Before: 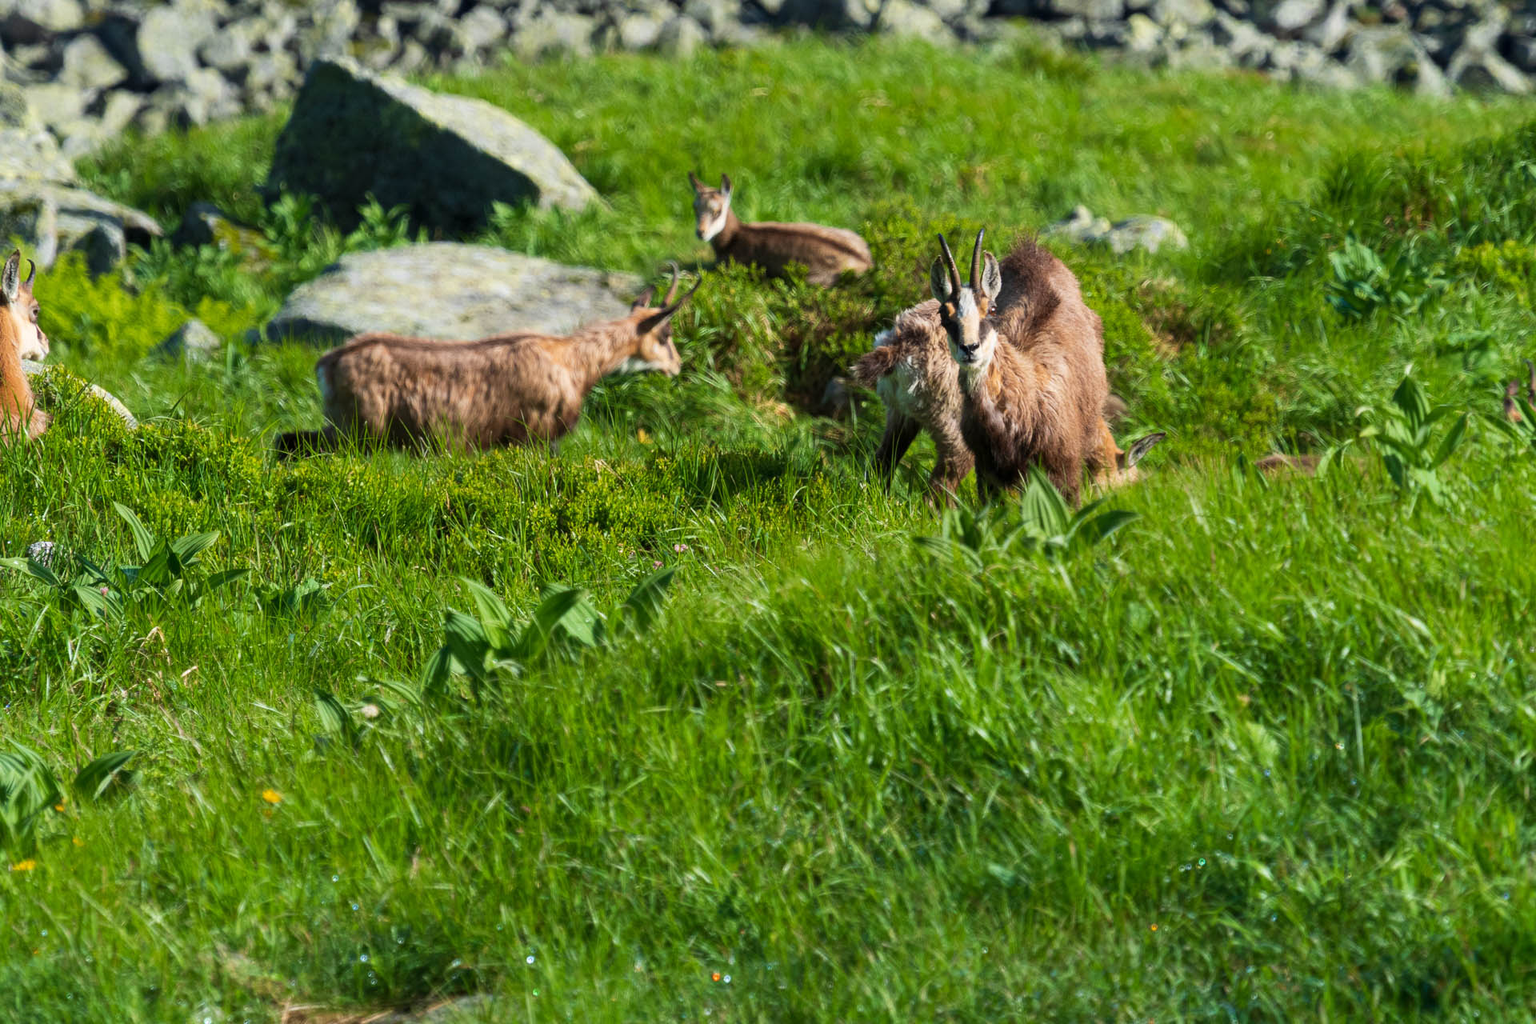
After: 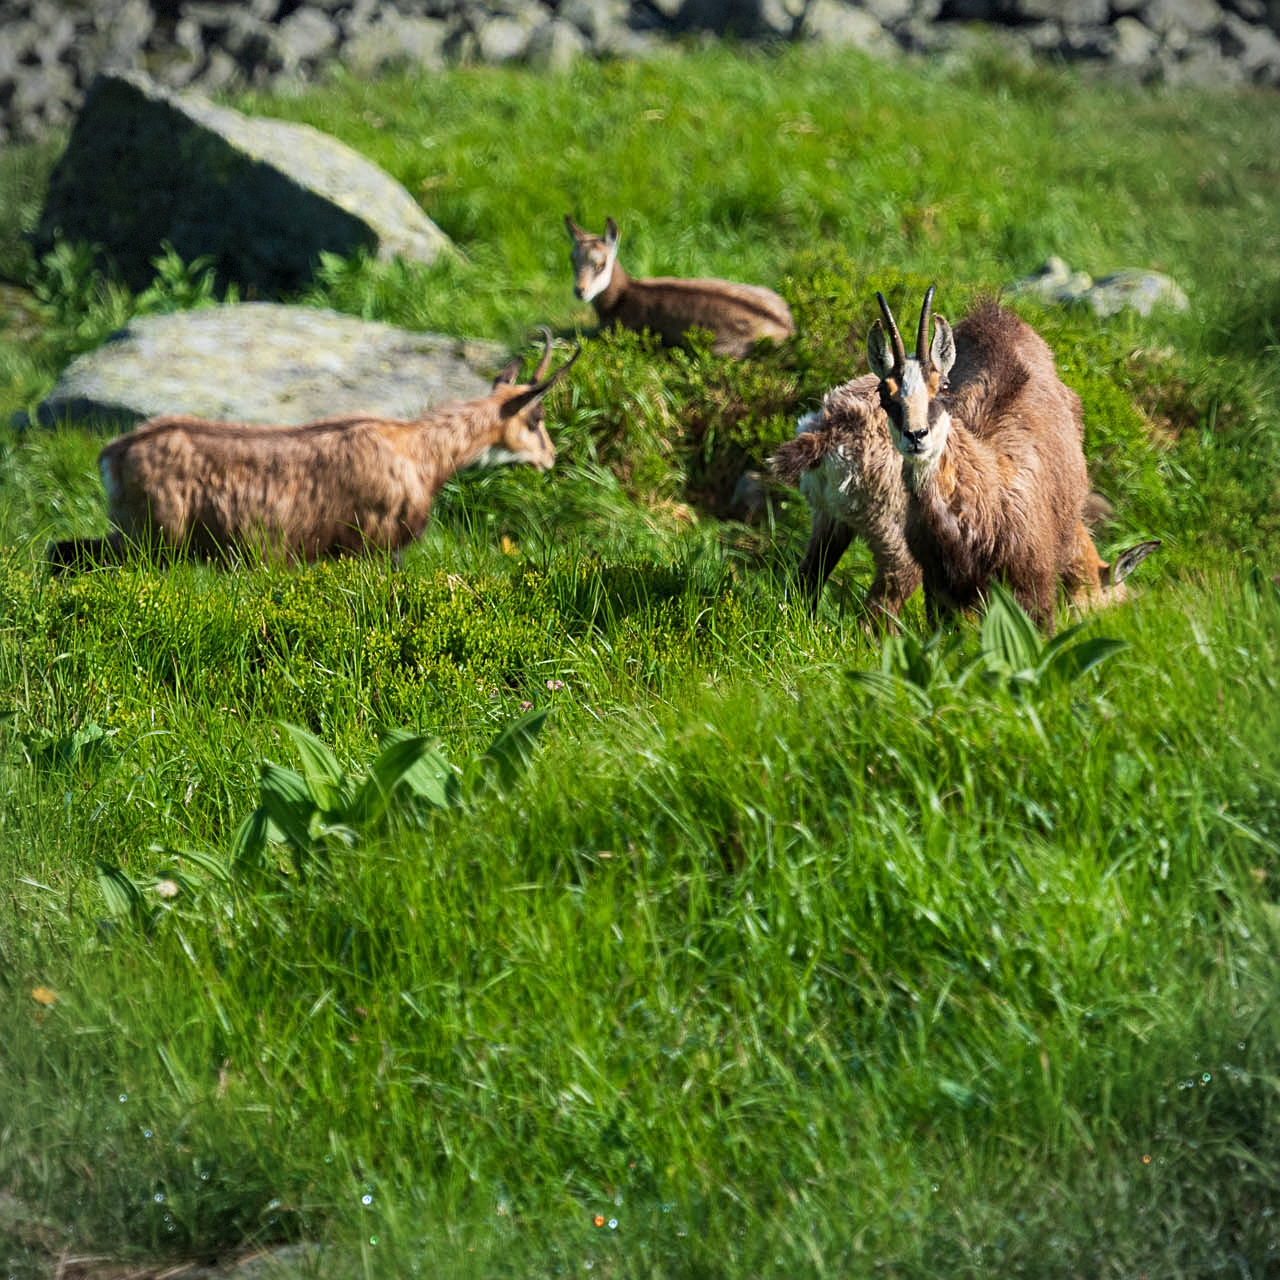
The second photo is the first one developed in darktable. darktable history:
sharpen: radius 2.126, amount 0.379, threshold 0.056
vignetting: fall-off radius 60.9%, dithering 8-bit output
crop: left 15.426%, right 17.781%
